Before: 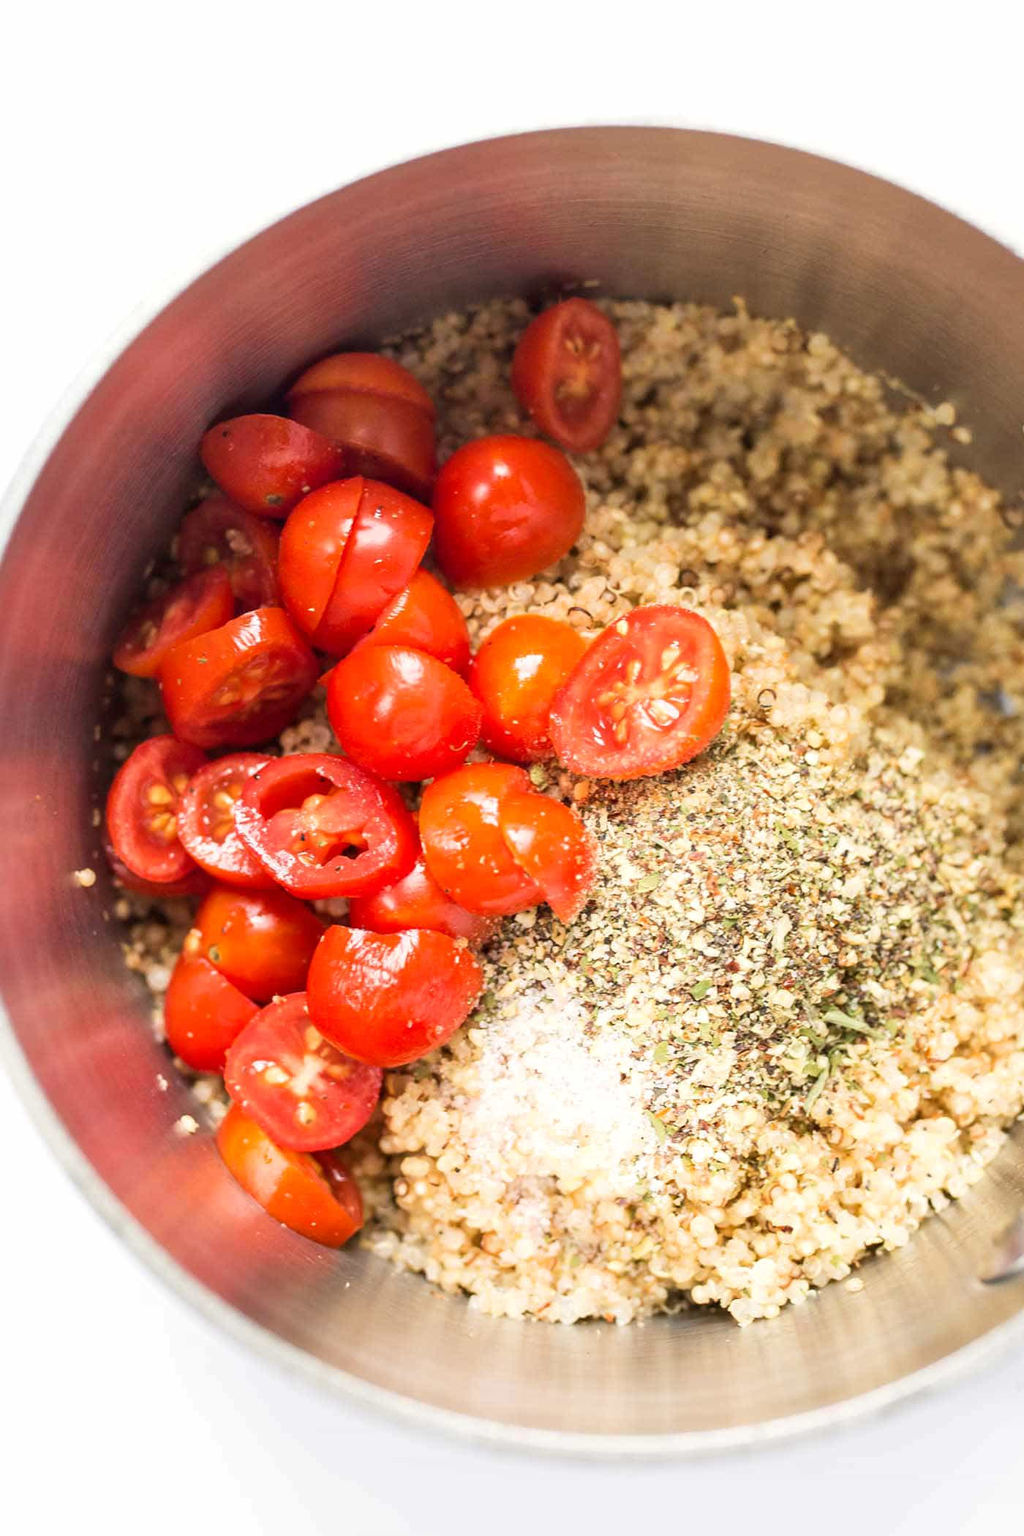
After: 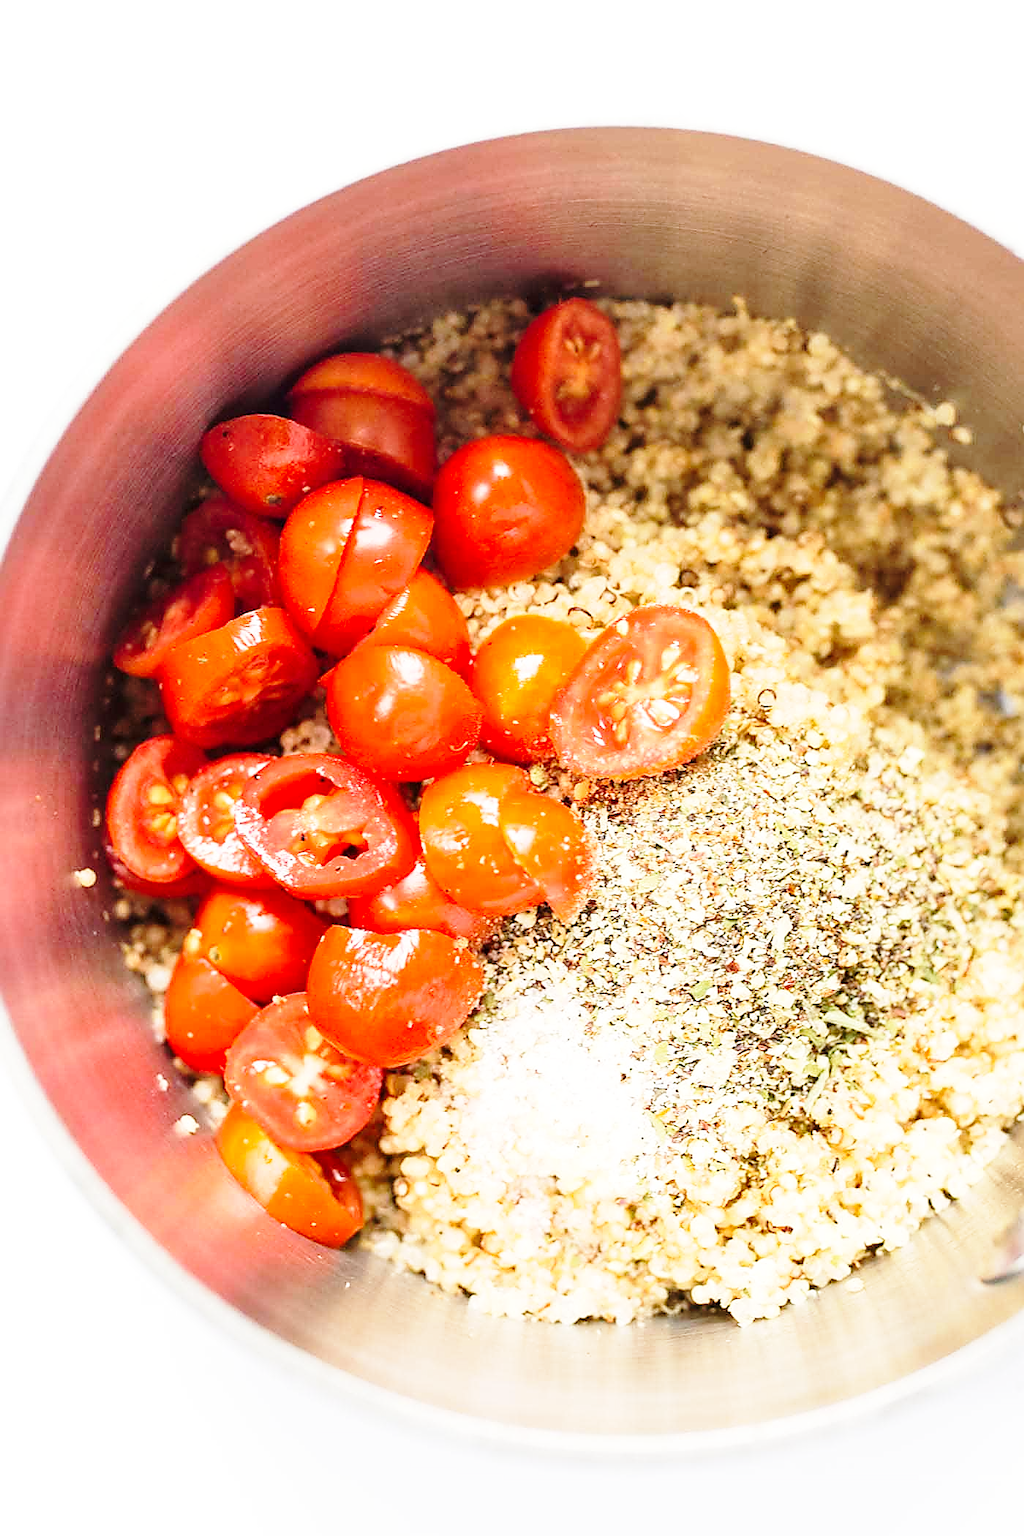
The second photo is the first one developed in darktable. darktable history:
sharpen: radius 1.425, amount 1.234, threshold 0.603
base curve: curves: ch0 [(0, 0) (0.028, 0.03) (0.121, 0.232) (0.46, 0.748) (0.859, 0.968) (1, 1)], preserve colors none
